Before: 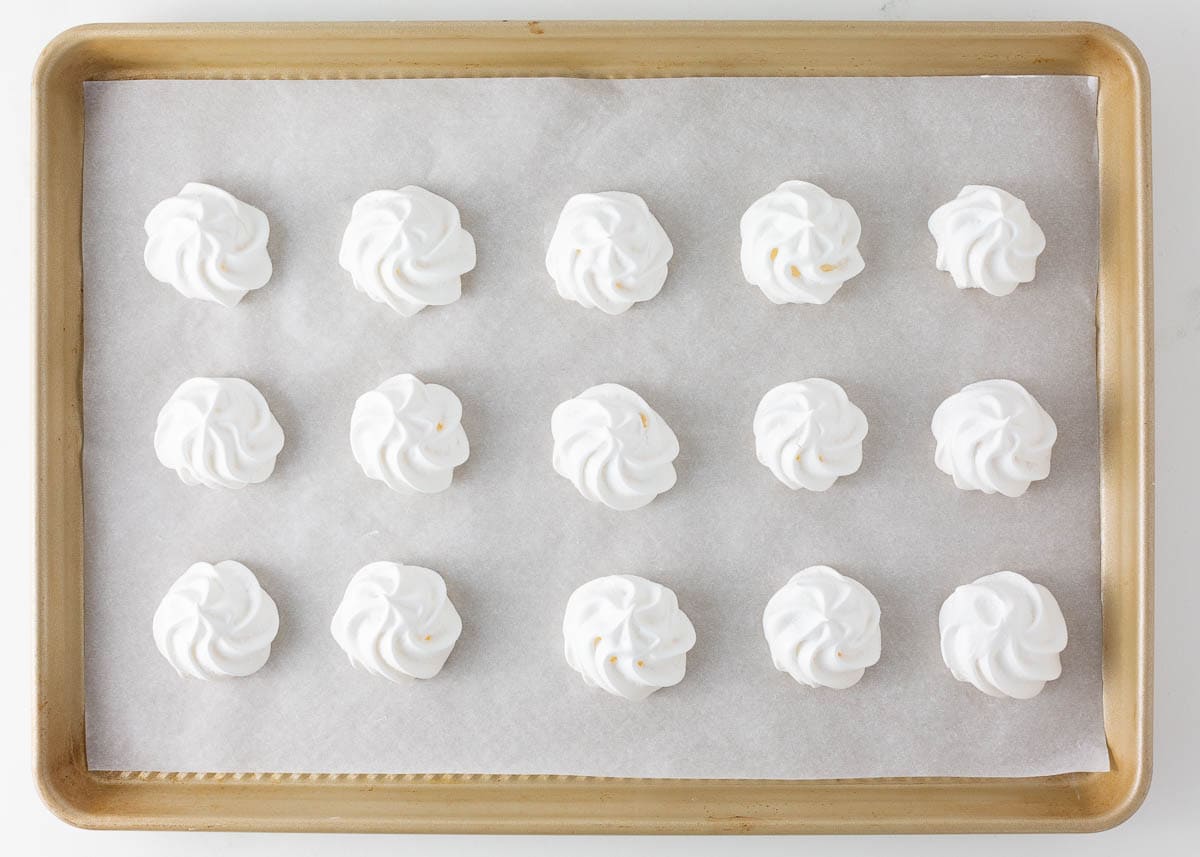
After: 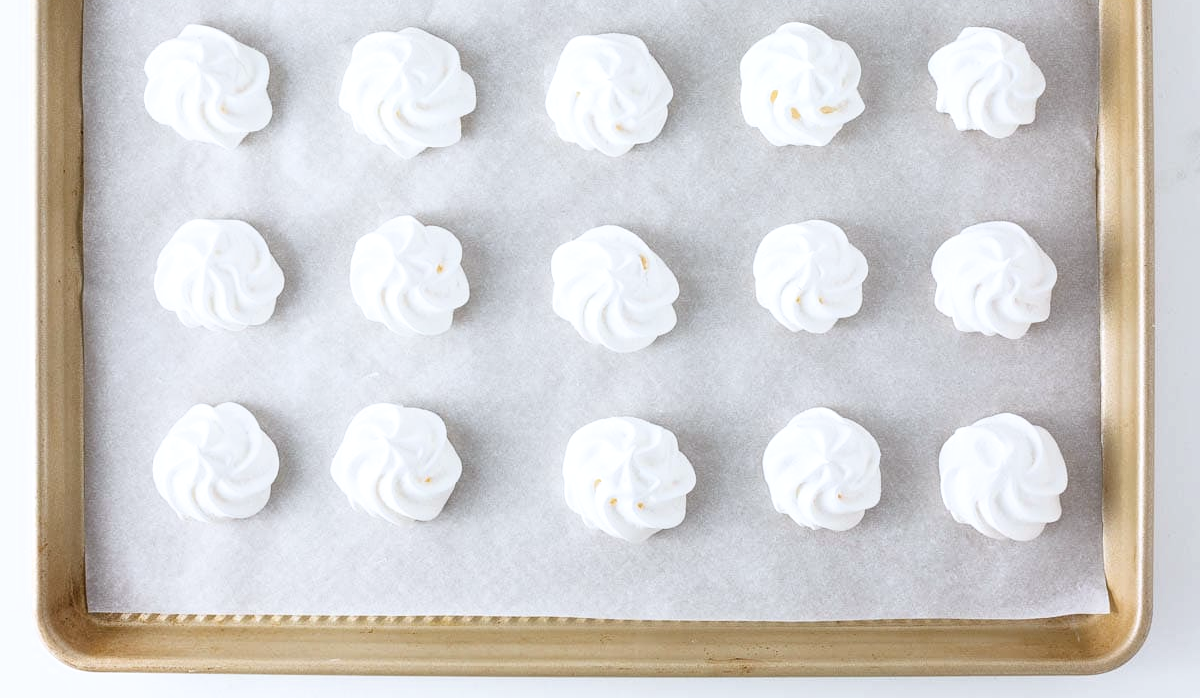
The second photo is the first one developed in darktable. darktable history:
local contrast: highlights 100%, shadows 100%, detail 120%, midtone range 0.2
filmic rgb: white relative exposure 2.45 EV, hardness 6.33
white balance: red 0.976, blue 1.04
crop and rotate: top 18.507%
